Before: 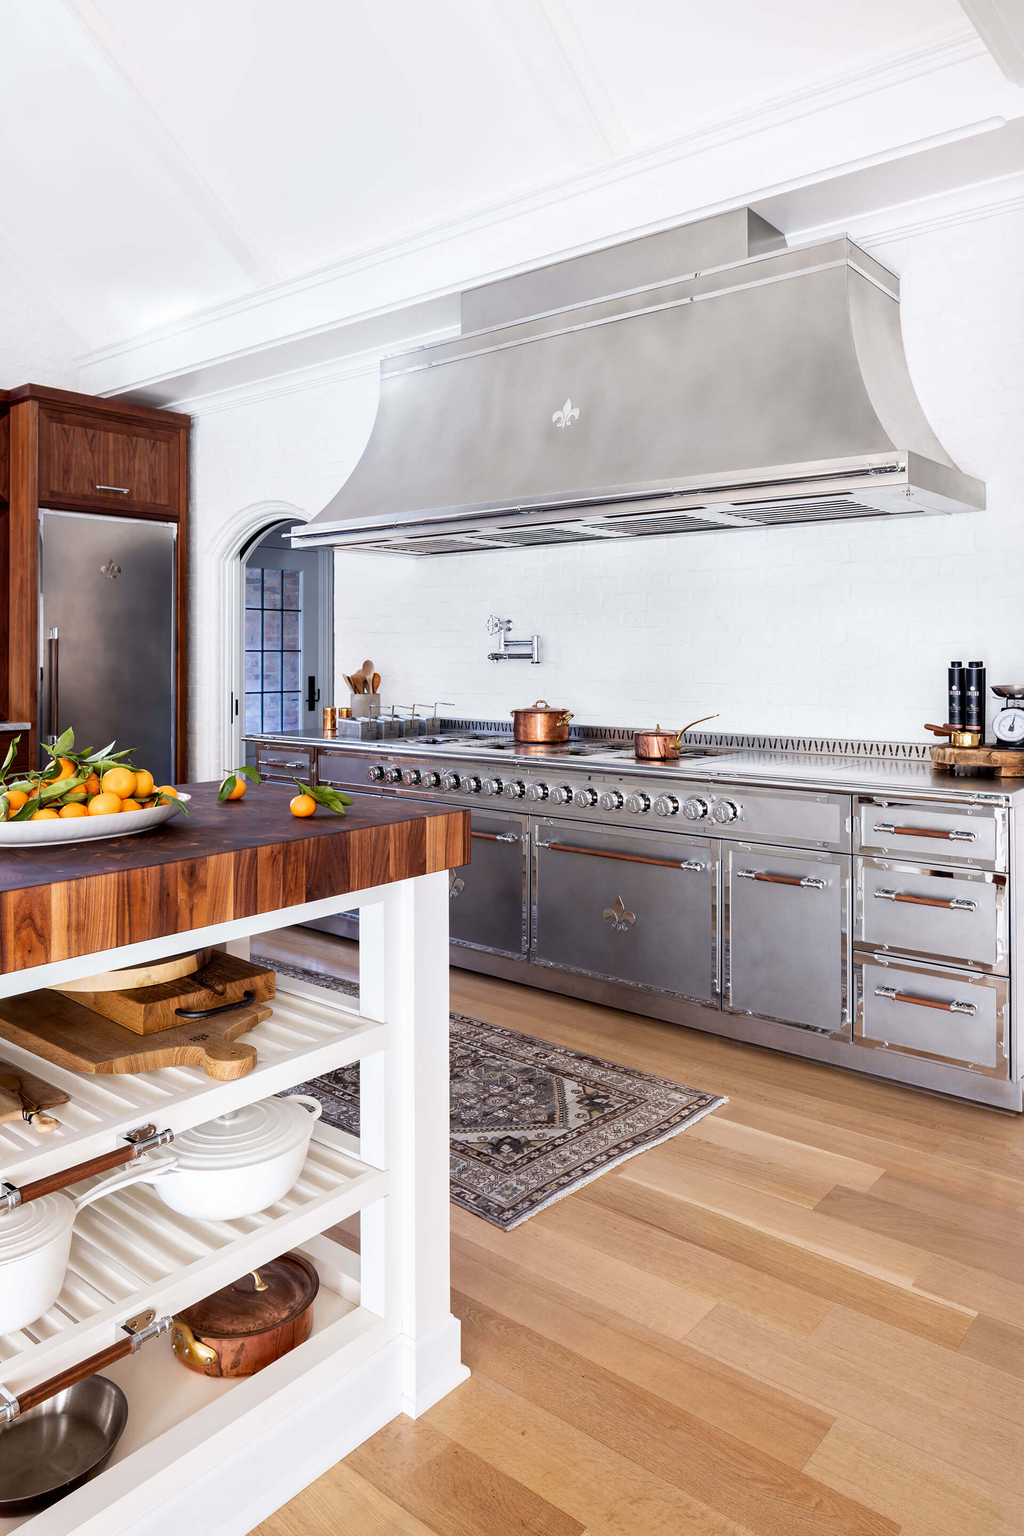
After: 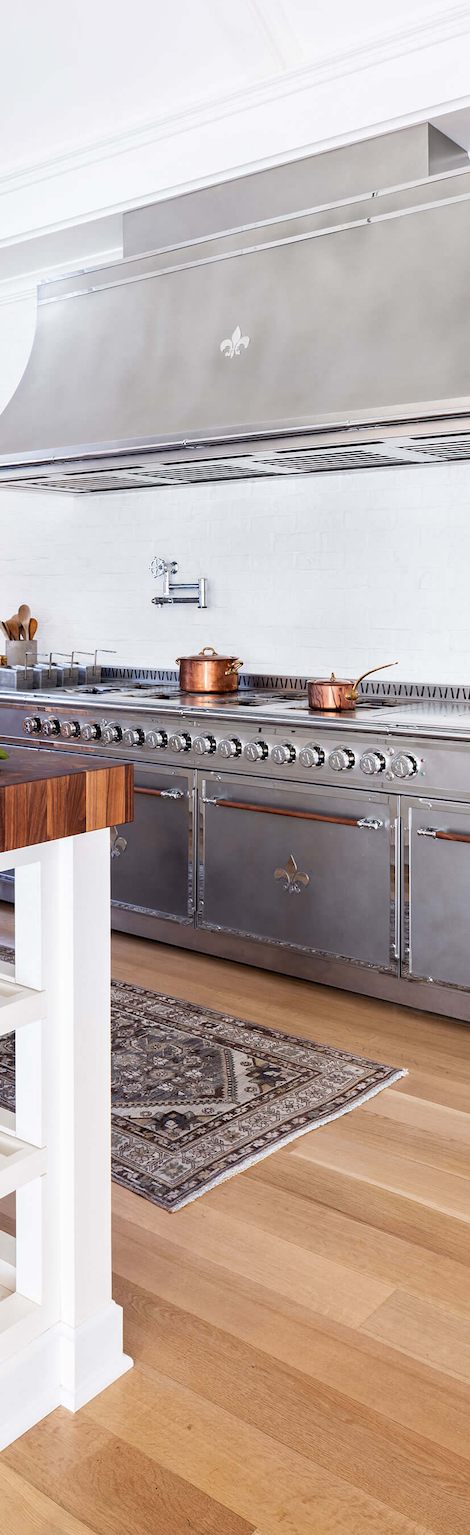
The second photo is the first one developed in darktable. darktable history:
crop: left 33.761%, top 6.04%, right 23.082%
